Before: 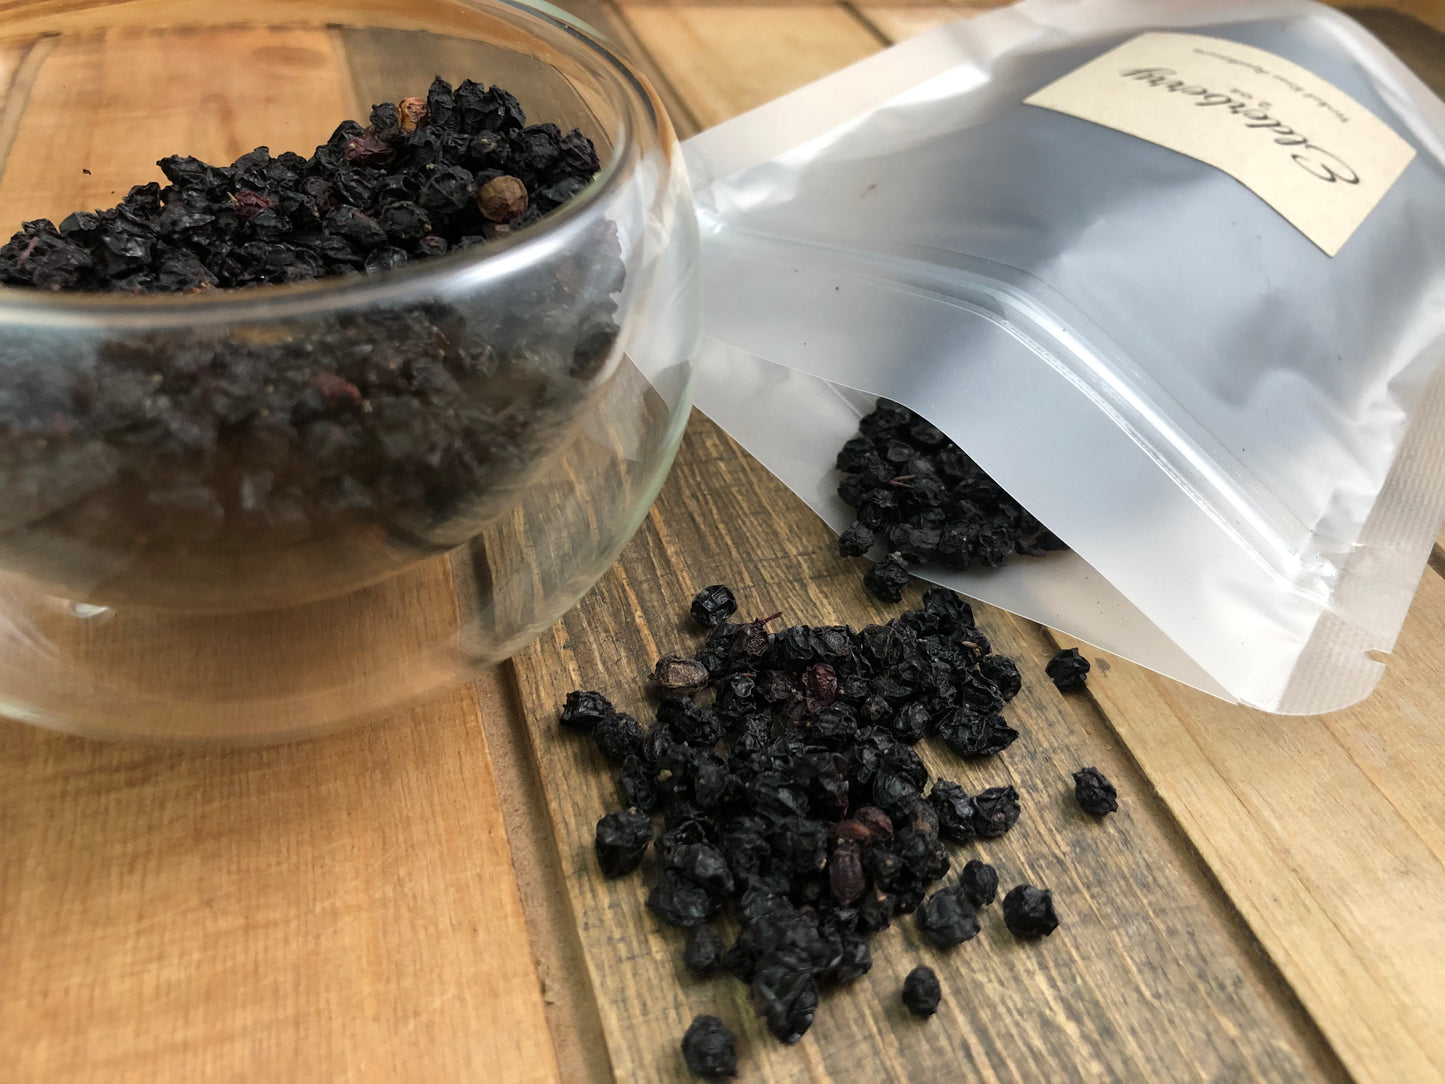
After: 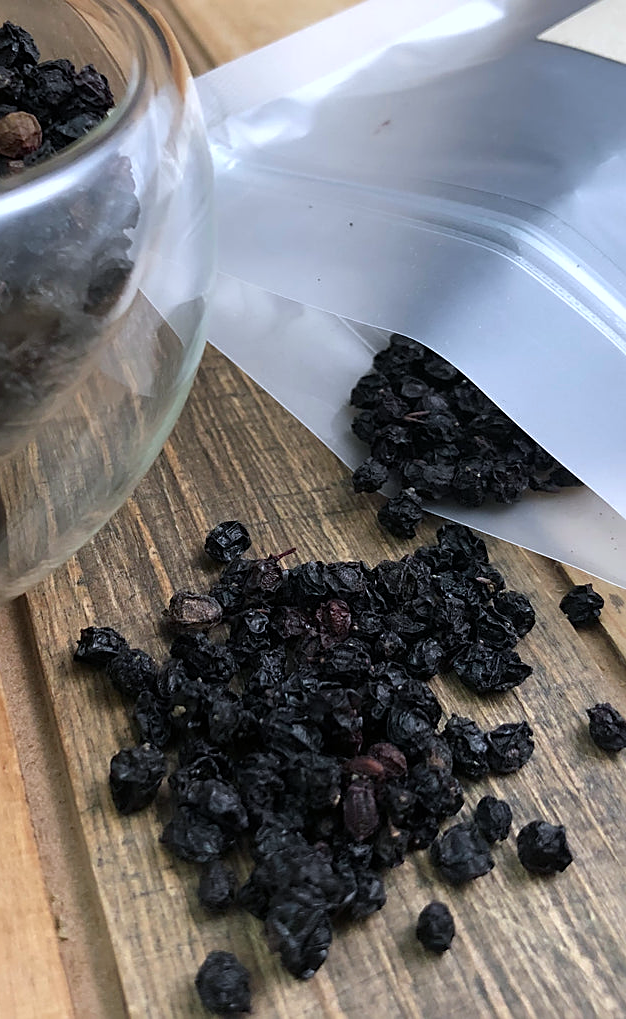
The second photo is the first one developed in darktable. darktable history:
crop: left 33.649%, top 5.961%, right 23.01%
sharpen: on, module defaults
color calibration: illuminant custom, x 0.371, y 0.383, temperature 4280.12 K
